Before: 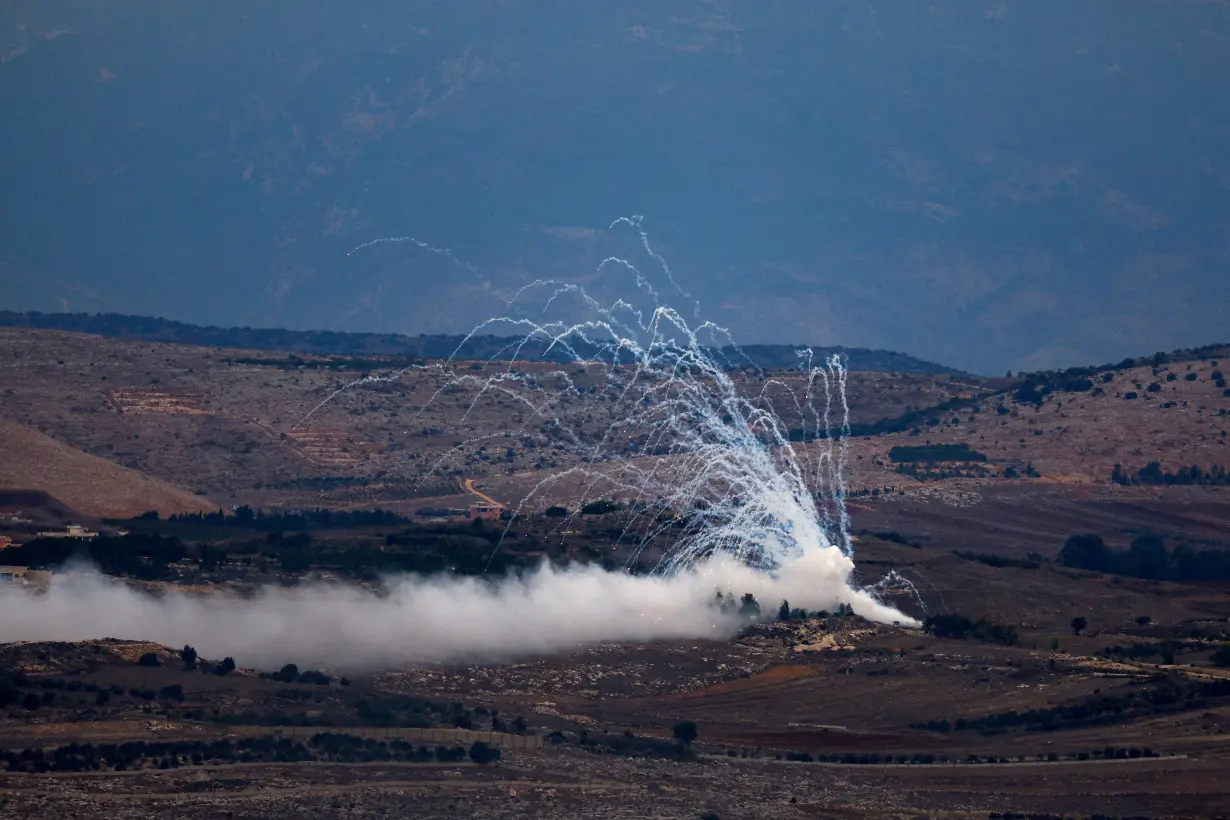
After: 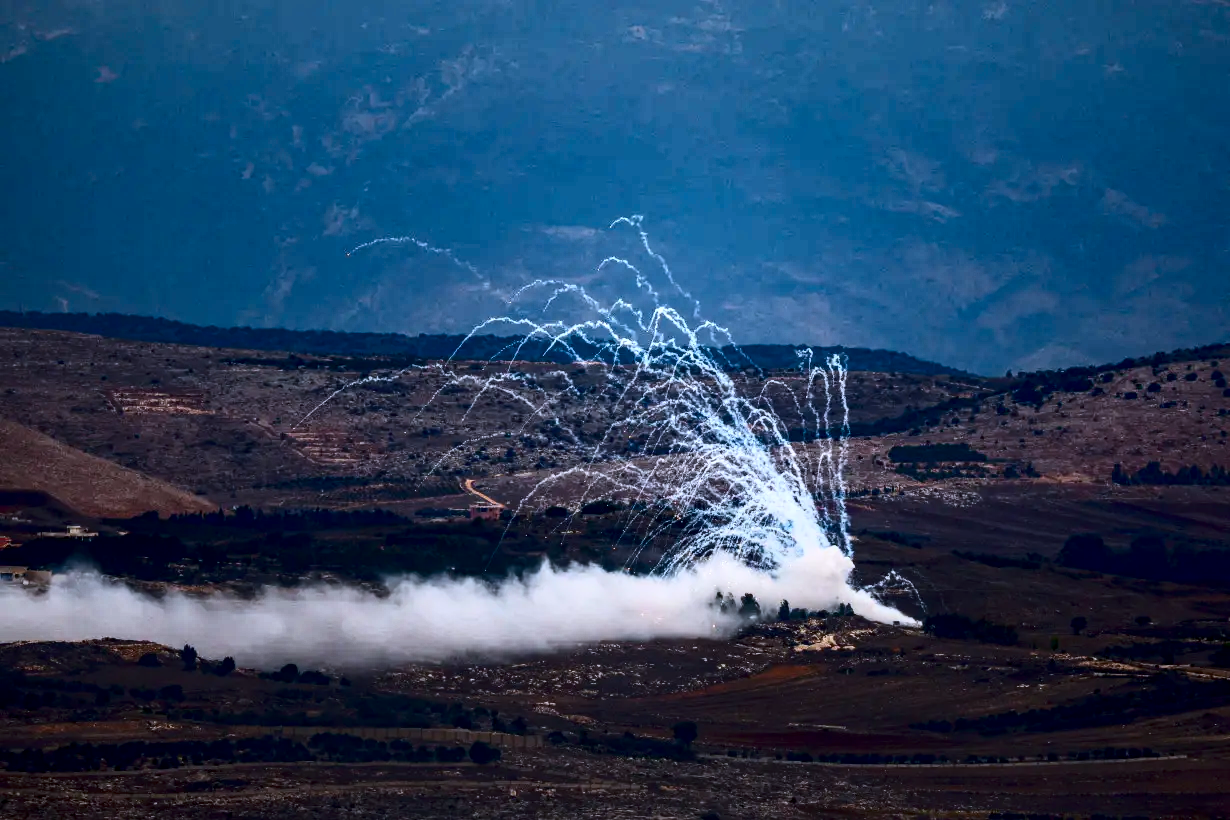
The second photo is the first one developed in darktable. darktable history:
color correction: highlights a* -0.665, highlights b* -9.19
contrast brightness saturation: contrast 0.415, brightness 0.041, saturation 0.248
local contrast: highlights 39%, shadows 62%, detail 136%, midtone range 0.521
